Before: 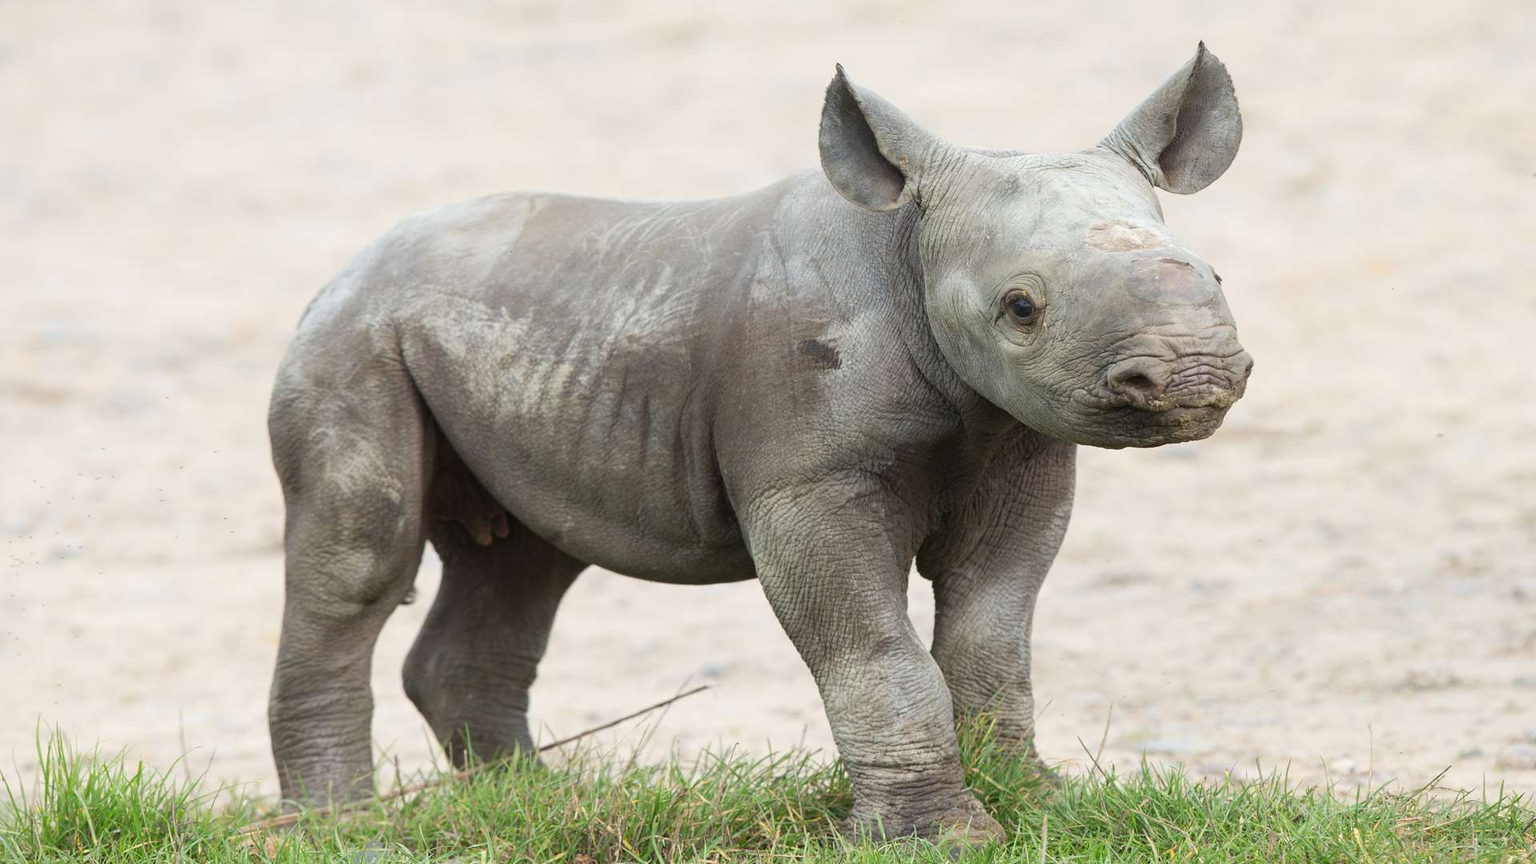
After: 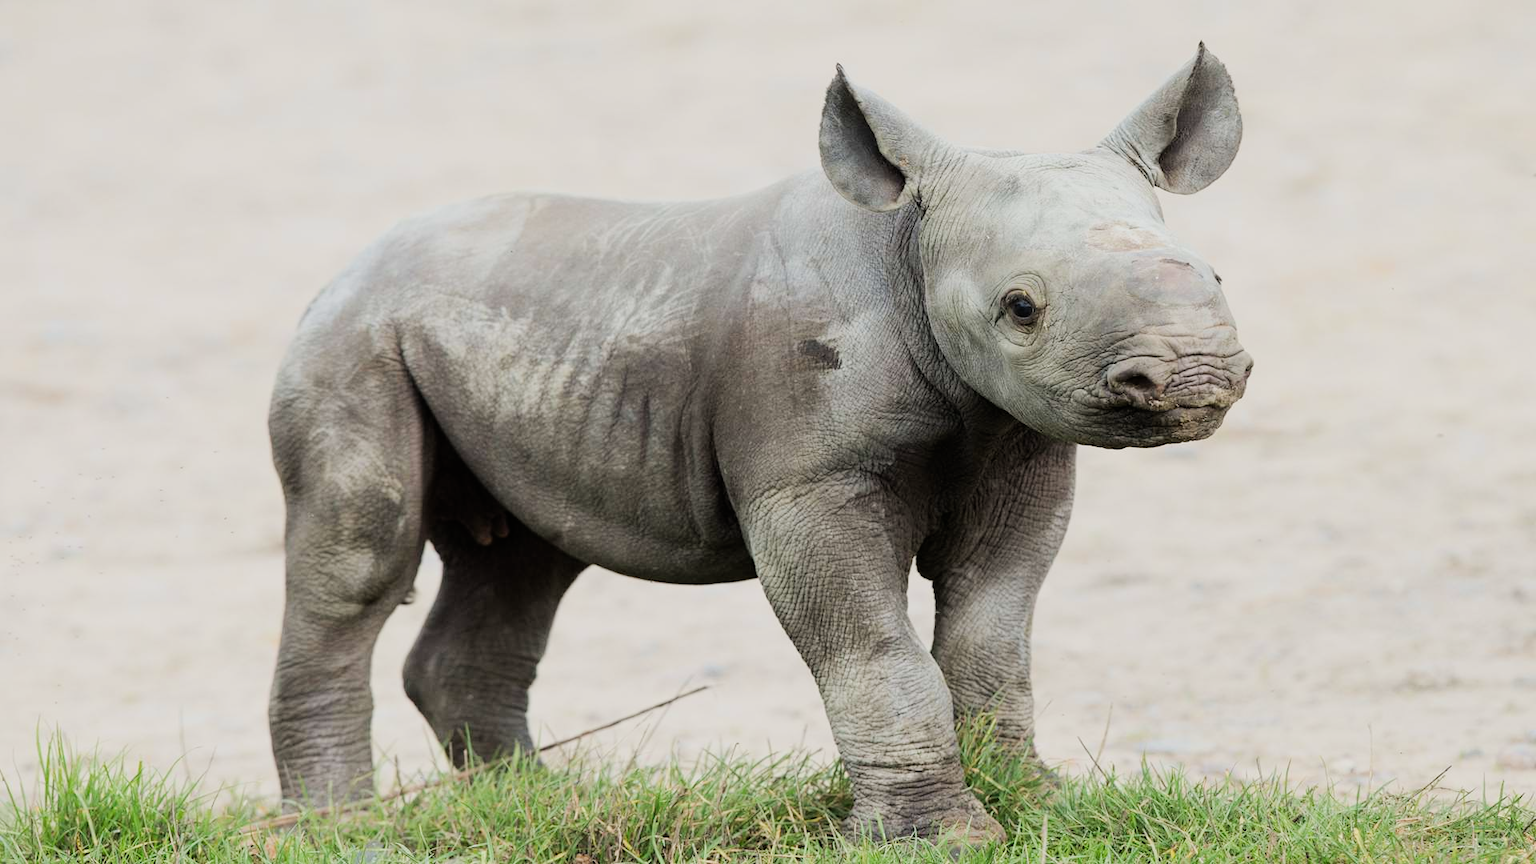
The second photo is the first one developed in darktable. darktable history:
tone equalizer: -8 EV -0.417 EV, -7 EV -0.389 EV, -6 EV -0.333 EV, -5 EV -0.222 EV, -3 EV 0.222 EV, -2 EV 0.333 EV, -1 EV 0.389 EV, +0 EV 0.417 EV, edges refinement/feathering 500, mask exposure compensation -1.57 EV, preserve details no
filmic rgb: black relative exposure -7.65 EV, white relative exposure 4.56 EV, hardness 3.61, contrast 1.05
